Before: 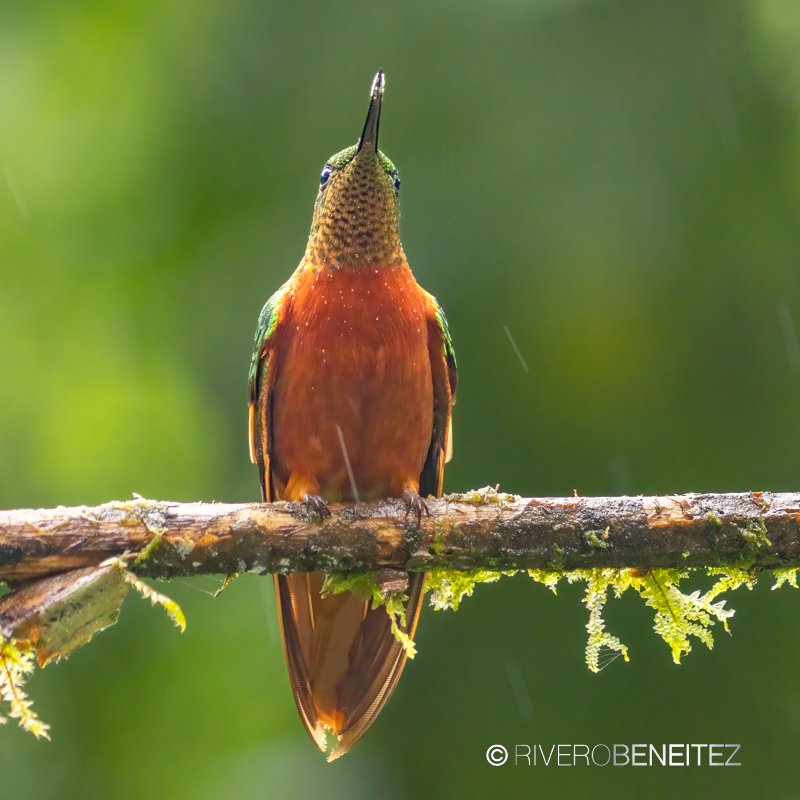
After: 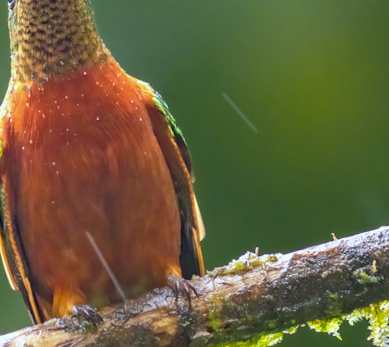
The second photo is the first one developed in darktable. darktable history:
rotate and perspective: rotation -14.8°, crop left 0.1, crop right 0.903, crop top 0.25, crop bottom 0.748
white balance: red 0.931, blue 1.11
crop: left 32.075%, top 10.976%, right 18.355%, bottom 17.596%
